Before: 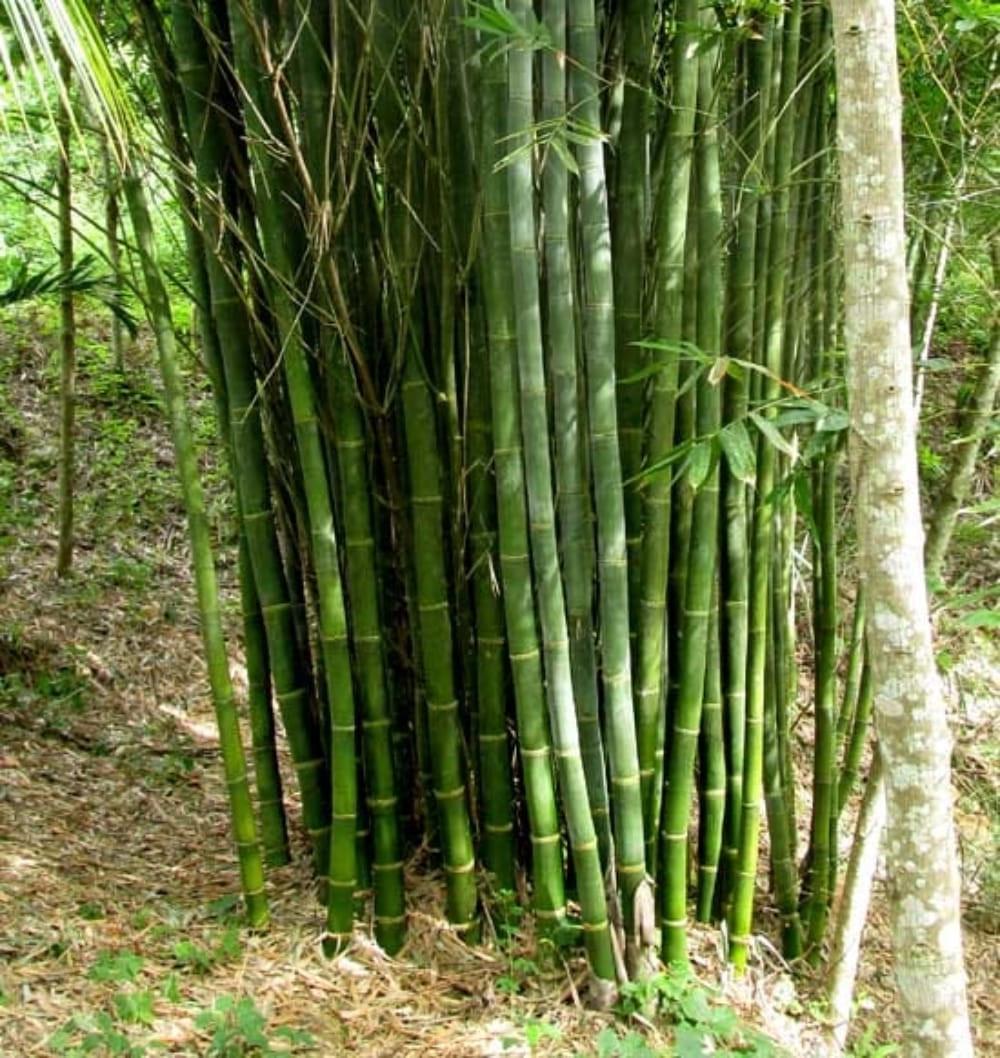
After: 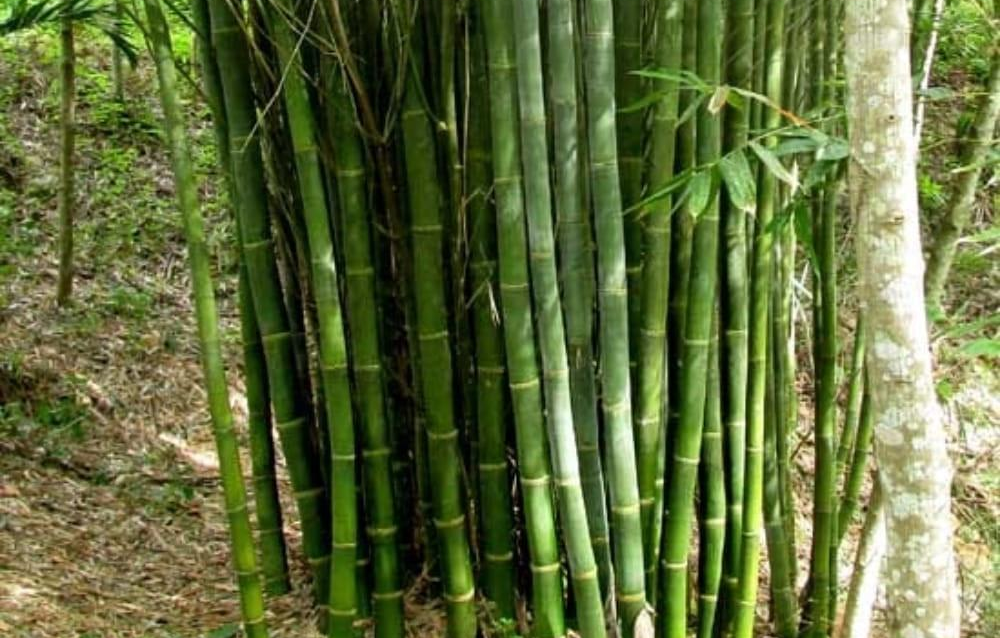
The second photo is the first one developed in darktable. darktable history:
crop and rotate: top 25.664%, bottom 14.016%
